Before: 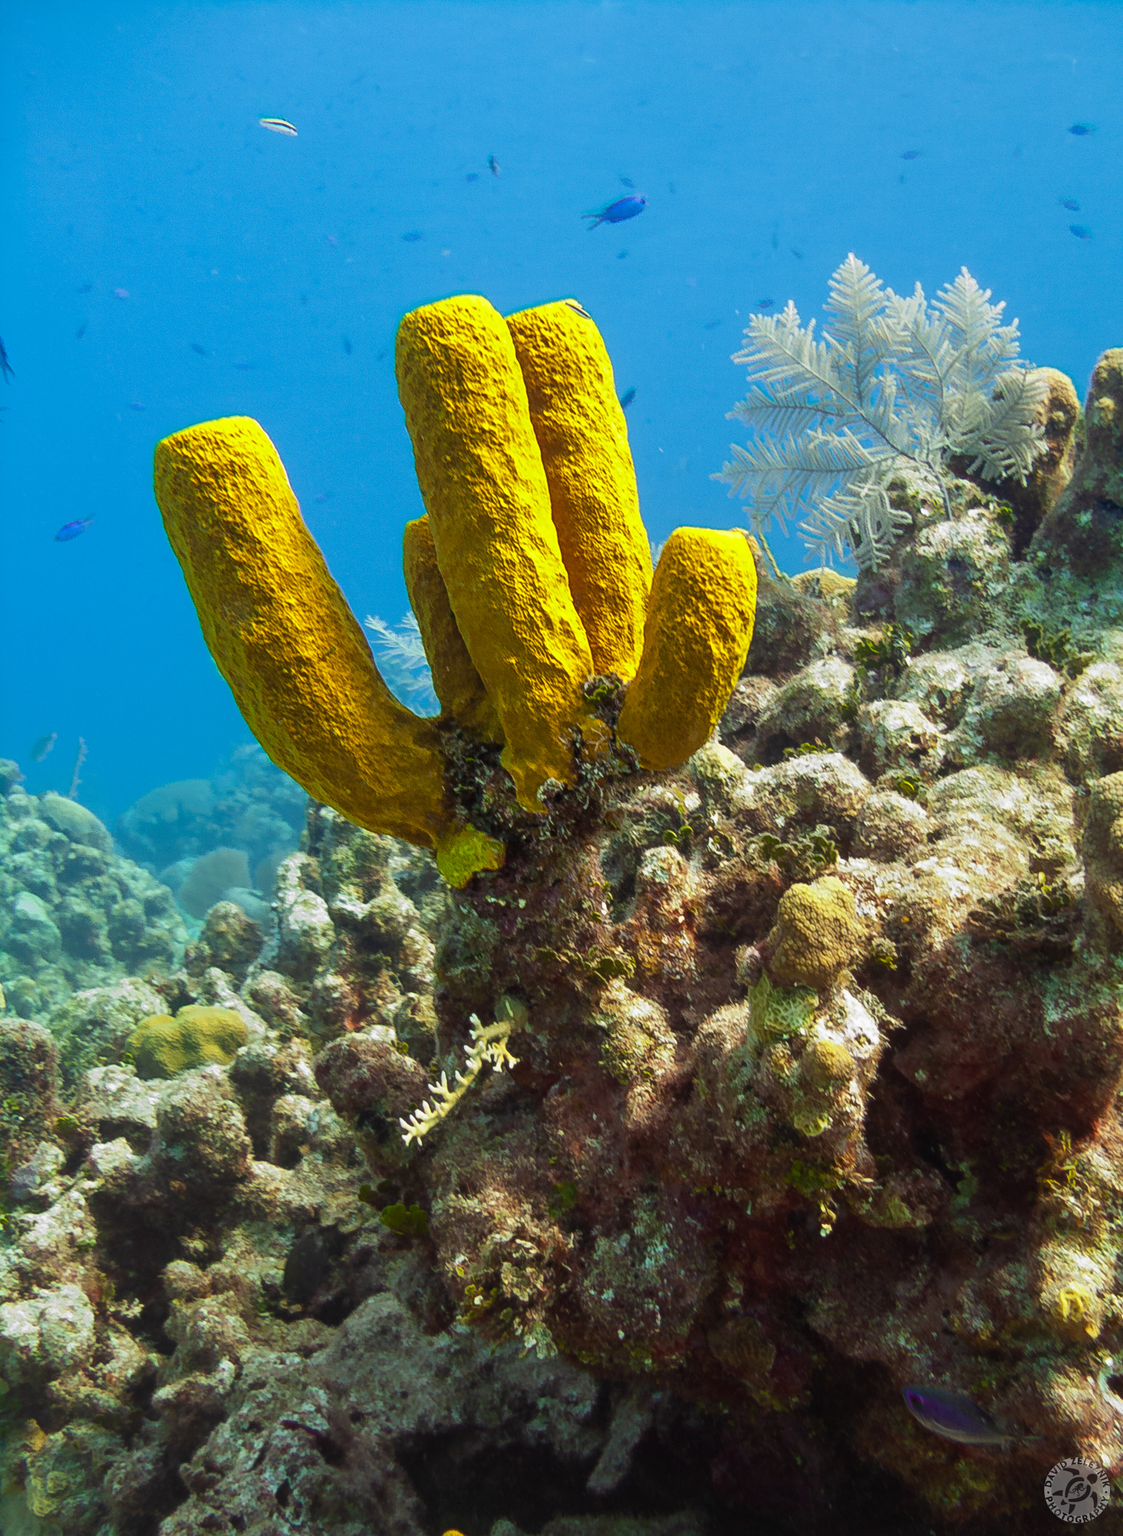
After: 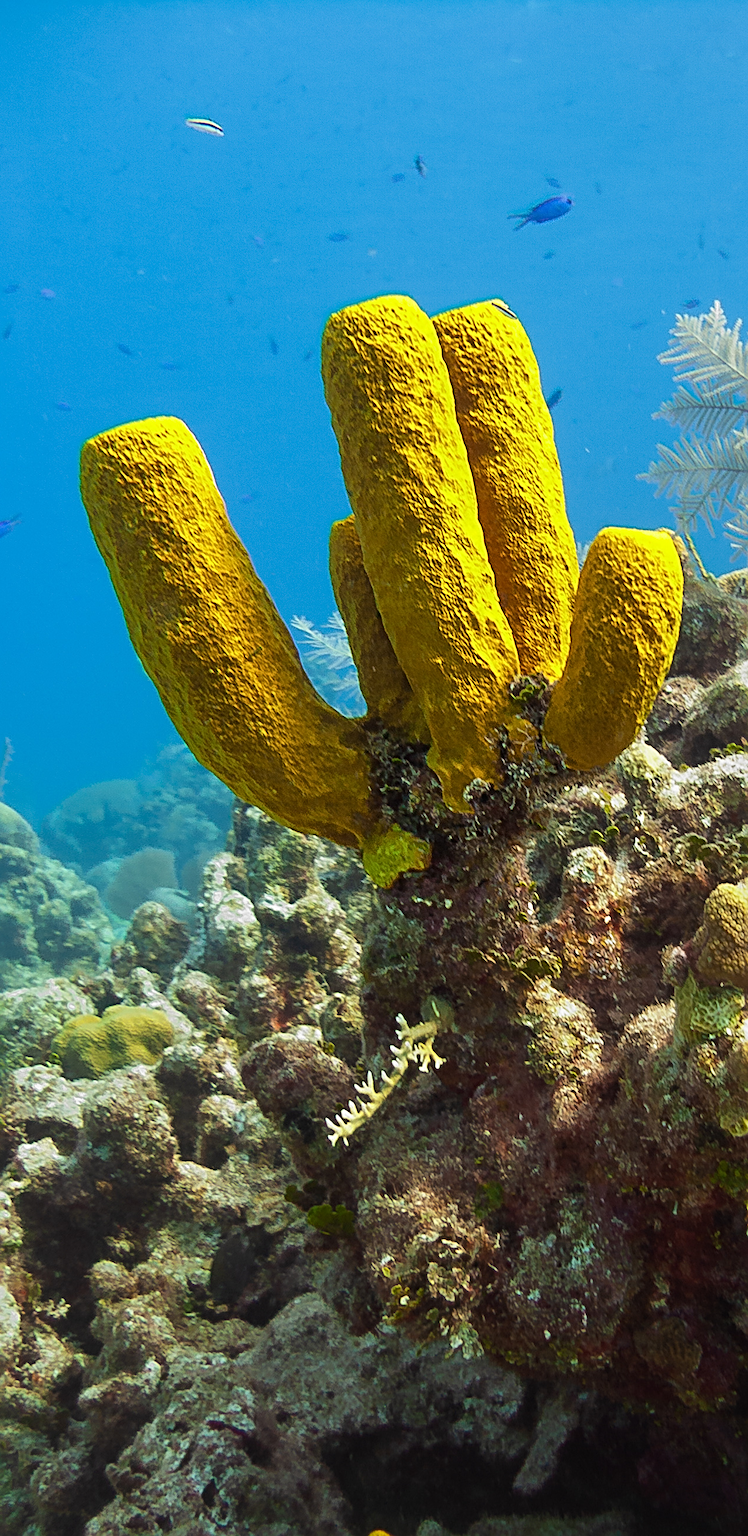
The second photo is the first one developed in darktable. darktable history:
sharpen: radius 3.119
crop and rotate: left 6.617%, right 26.717%
